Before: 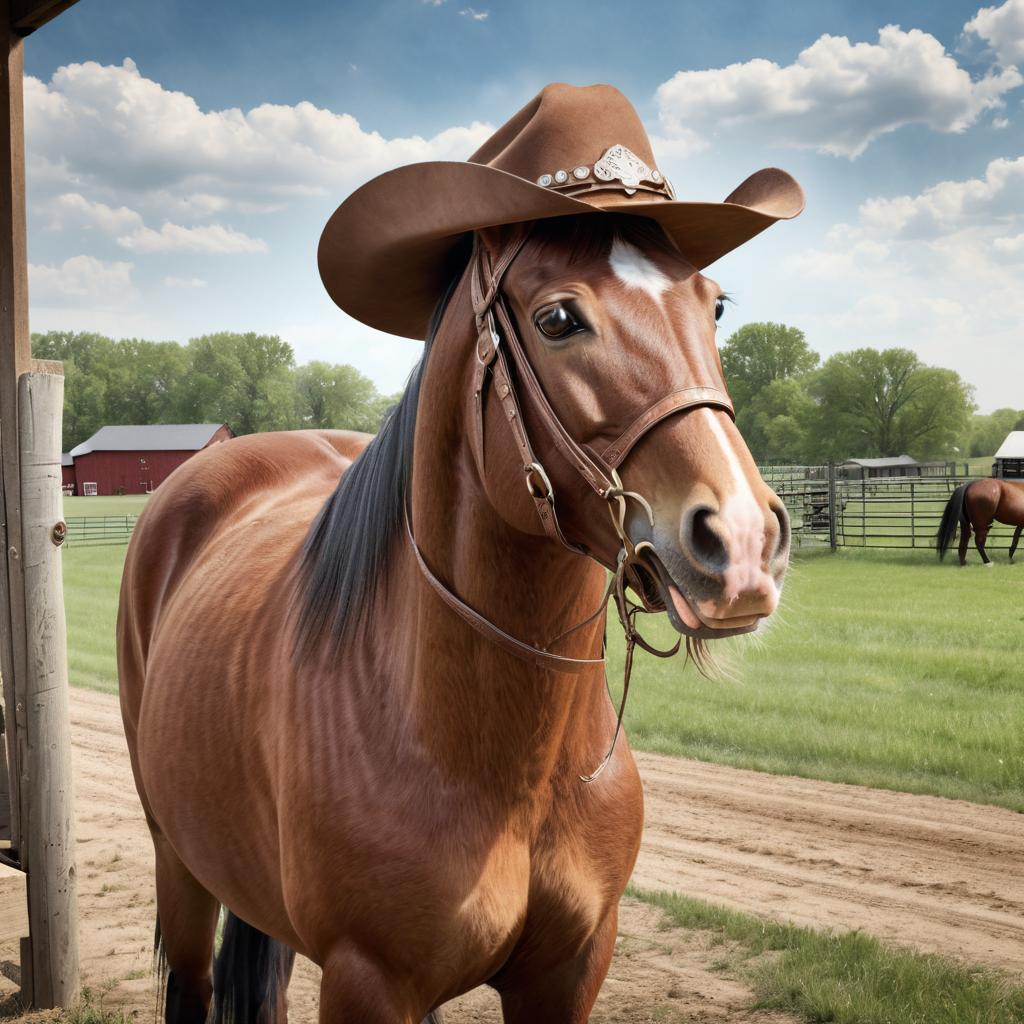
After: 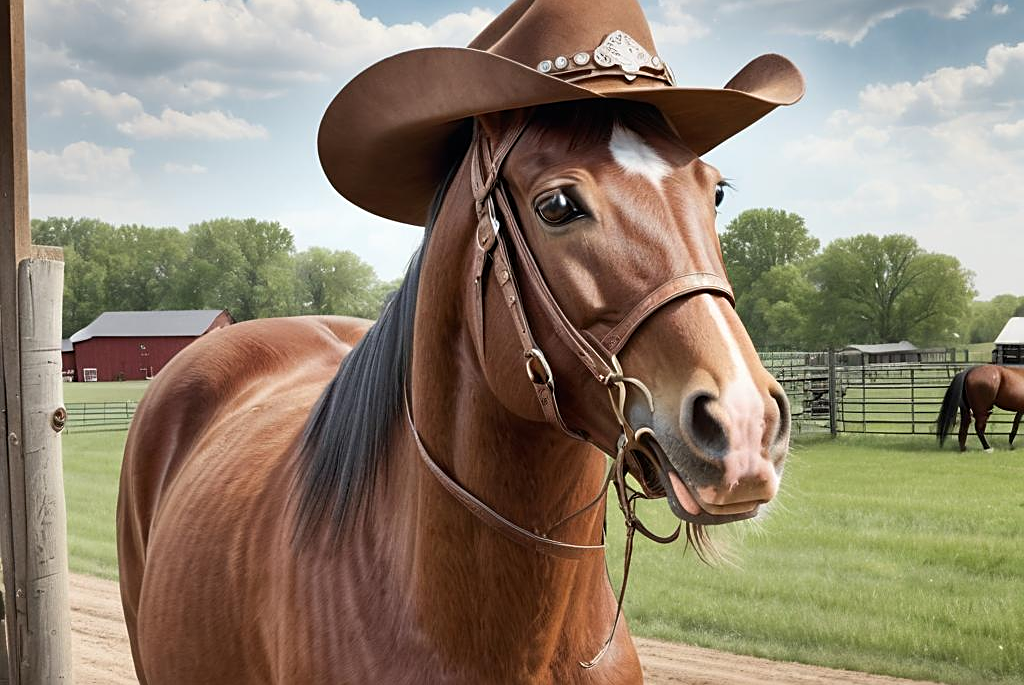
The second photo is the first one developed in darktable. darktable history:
crop: top 11.133%, bottom 21.971%
sharpen: on, module defaults
